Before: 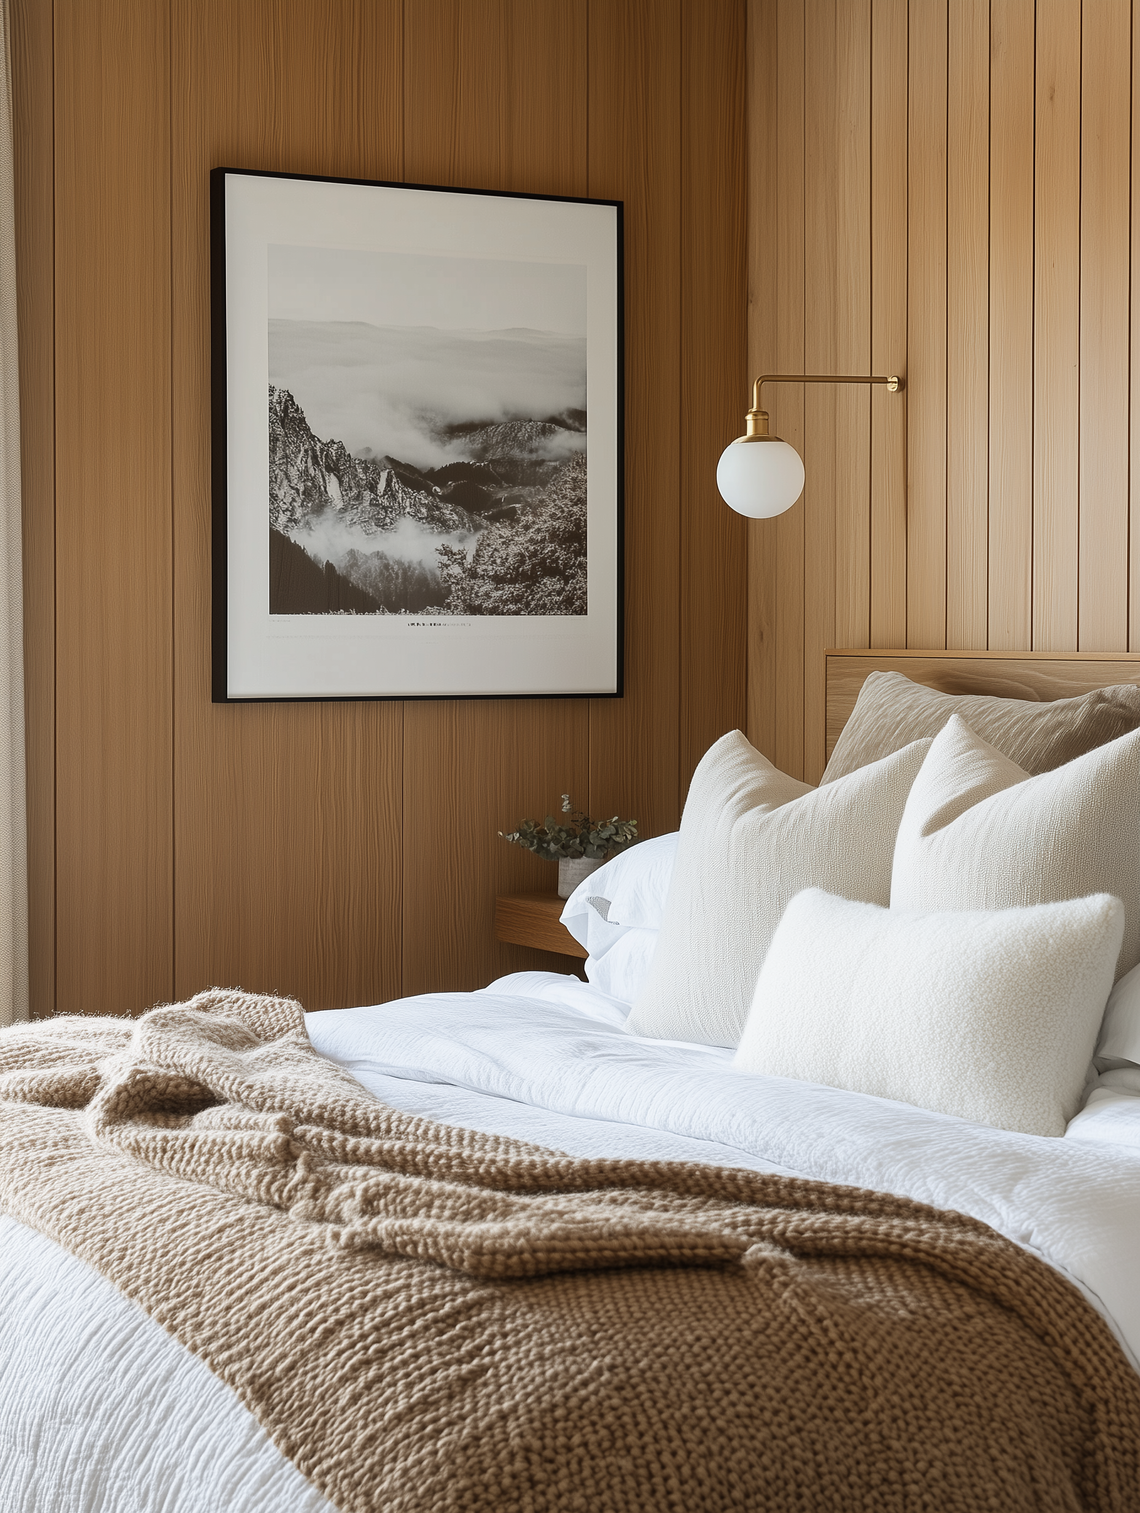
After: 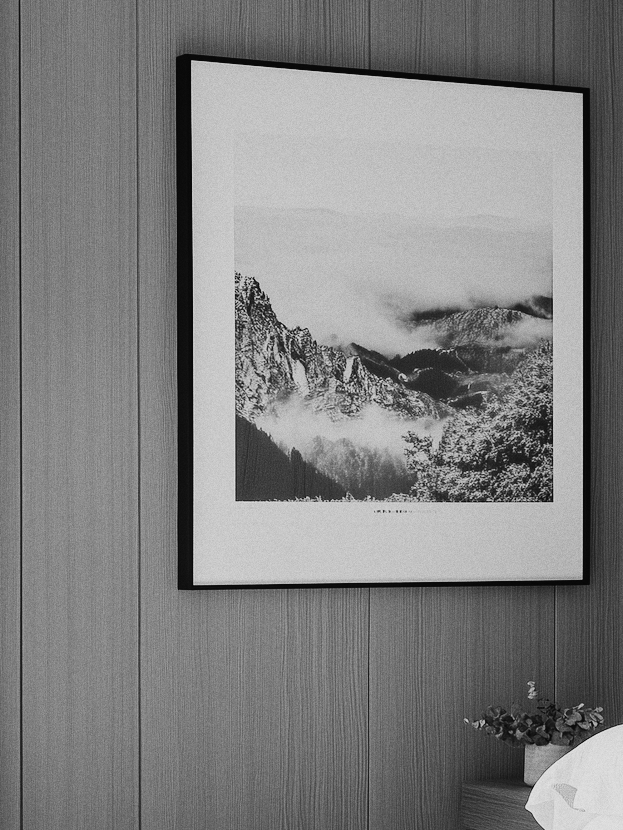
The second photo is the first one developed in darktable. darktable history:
filmic rgb: black relative exposure -8.79 EV, white relative exposure 4.98 EV, threshold 6 EV, target black luminance 0%, hardness 3.77, latitude 66.34%, contrast 0.822, highlights saturation mix 10%, shadows ↔ highlights balance 20%, add noise in highlights 0.1, color science v4 (2020), iterations of high-quality reconstruction 0, type of noise poissonian, enable highlight reconstruction true
crop and rotate: left 3.047%, top 7.509%, right 42.236%, bottom 37.598%
monochrome: on, module defaults
tone curve: curves: ch0 [(0, 0.023) (0.087, 0.065) (0.184, 0.168) (0.45, 0.54) (0.57, 0.683) (0.722, 0.825) (0.877, 0.948) (1, 1)]; ch1 [(0, 0) (0.388, 0.369) (0.44, 0.44) (0.489, 0.481) (0.534, 0.561) (0.657, 0.659) (1, 1)]; ch2 [(0, 0) (0.353, 0.317) (0.408, 0.427) (0.472, 0.46) (0.5, 0.496) (0.537, 0.534) (0.576, 0.592) (0.625, 0.631) (1, 1)], color space Lab, independent channels, preserve colors none
grain: coarseness 0.09 ISO
